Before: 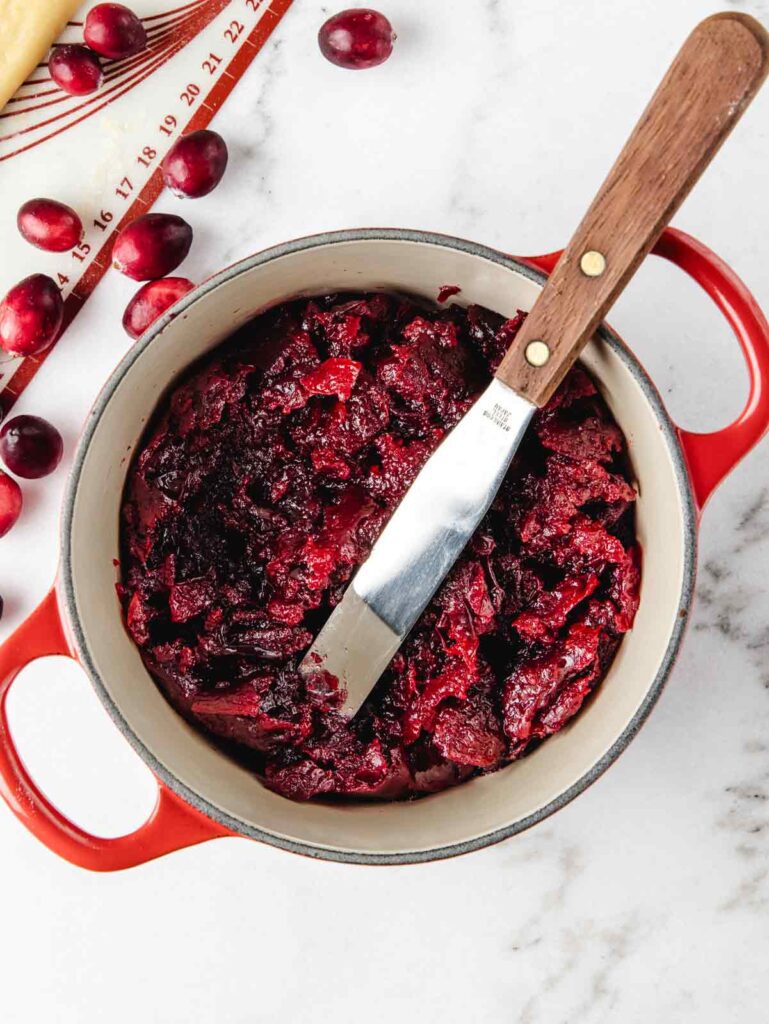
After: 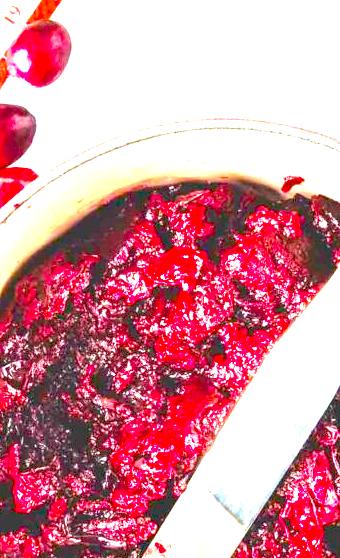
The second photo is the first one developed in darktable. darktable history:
color balance rgb: global offset › hue 168.52°, linear chroma grading › global chroma 8.767%, perceptual saturation grading › global saturation 25.922%, perceptual brilliance grading › global brilliance 30.225%, perceptual brilliance grading › highlights 12.223%, perceptual brilliance grading › mid-tones 23.834%, contrast -29.694%
exposure: black level correction 0, exposure 1.954 EV, compensate highlight preservation false
color correction: highlights a* -0.266, highlights b* -0.083
crop: left 20.289%, top 10.815%, right 35.378%, bottom 34.653%
